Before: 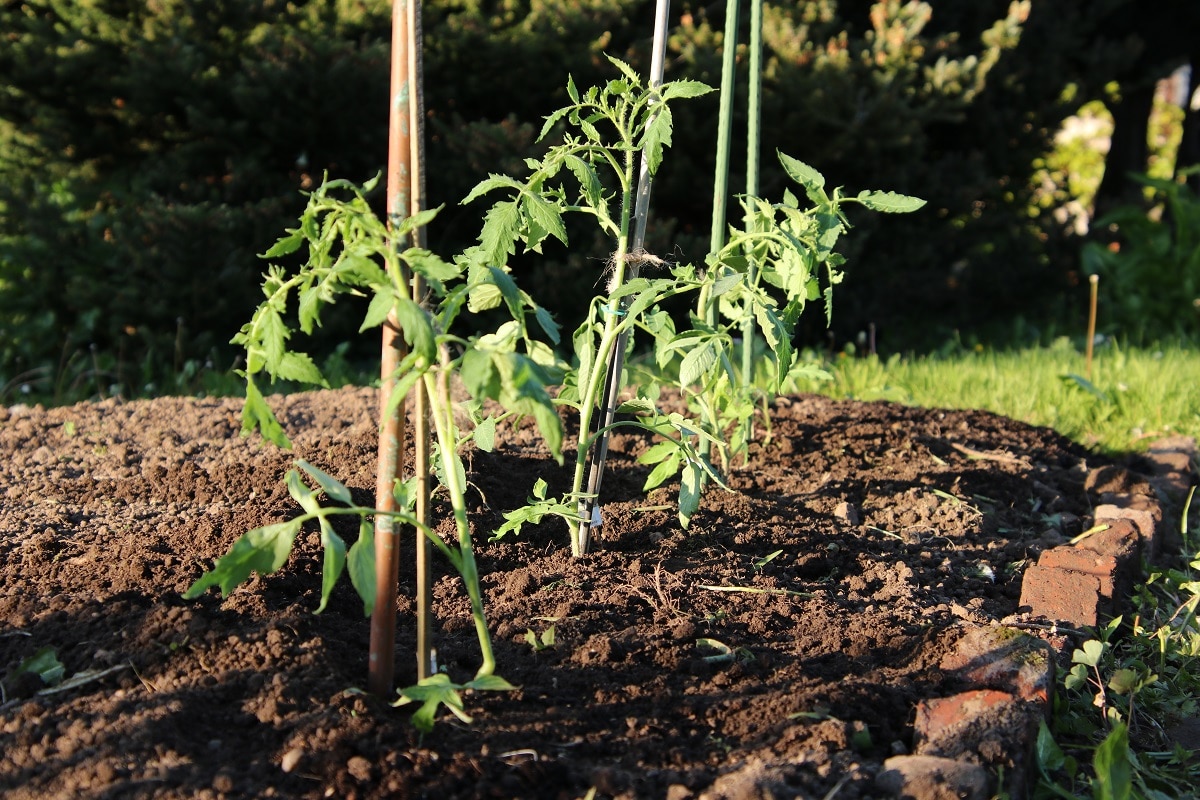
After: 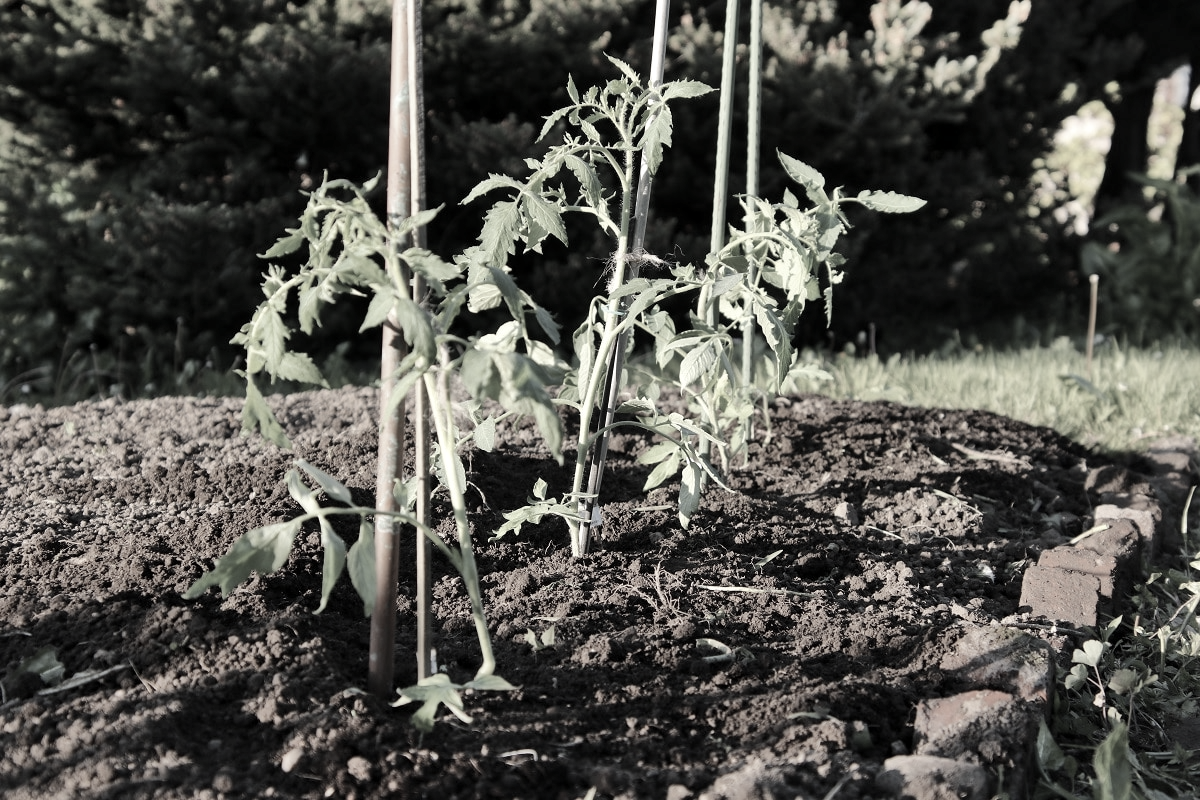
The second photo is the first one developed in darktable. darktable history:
color correction: highlights b* -0.034, saturation 0.216
local contrast: mode bilateral grid, contrast 21, coarseness 50, detail 119%, midtone range 0.2
shadows and highlights: shadows color adjustment 98%, highlights color adjustment 58.03%, soften with gaussian
